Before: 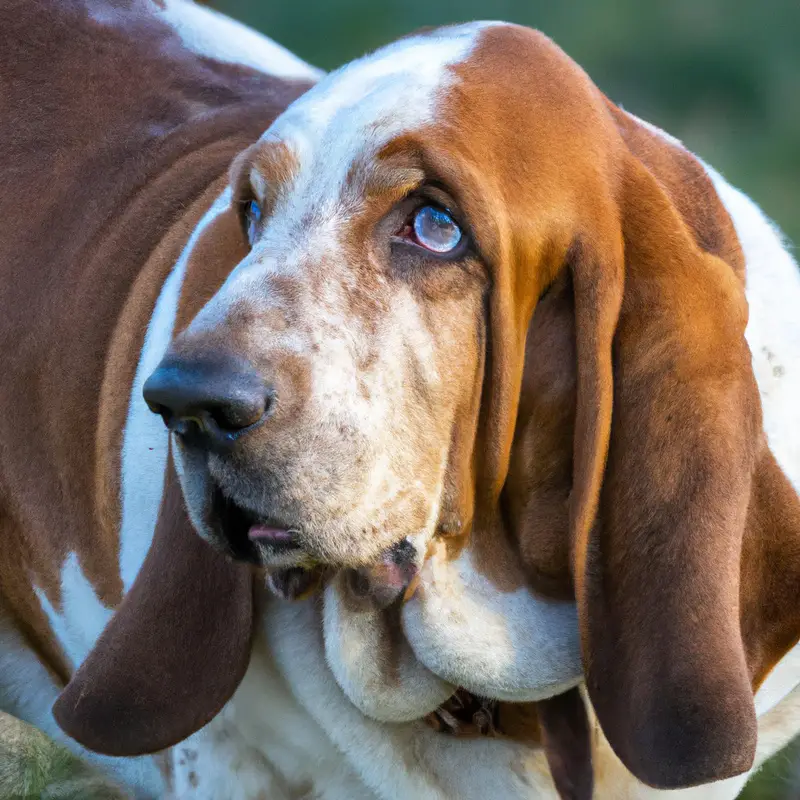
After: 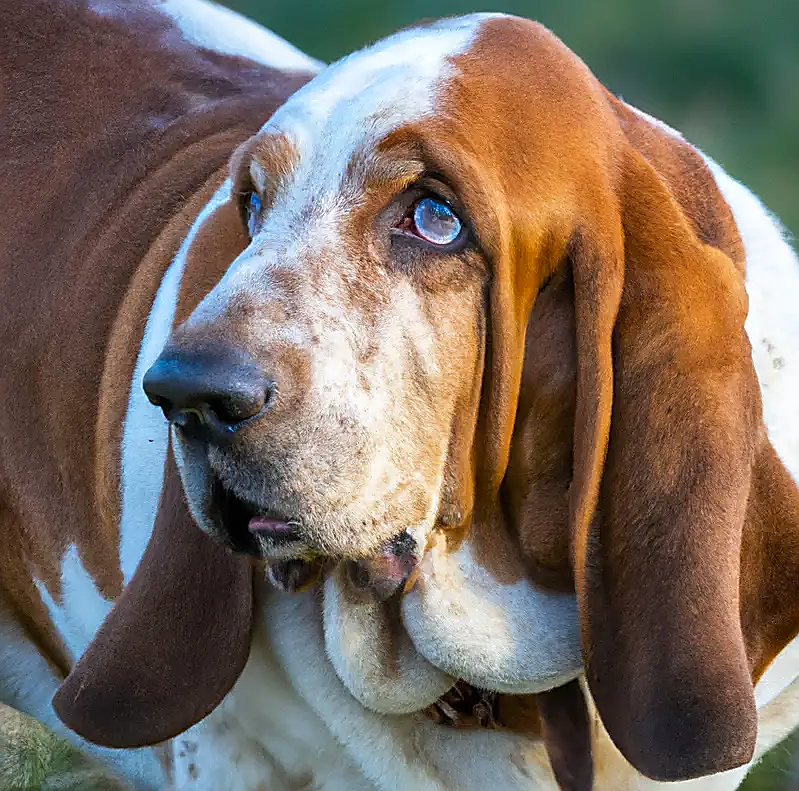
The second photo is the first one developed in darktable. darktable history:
crop: top 1.049%, right 0.001%
tone equalizer: on, module defaults
sharpen: radius 1.4, amount 1.25, threshold 0.7
contrast brightness saturation: saturation 0.1
